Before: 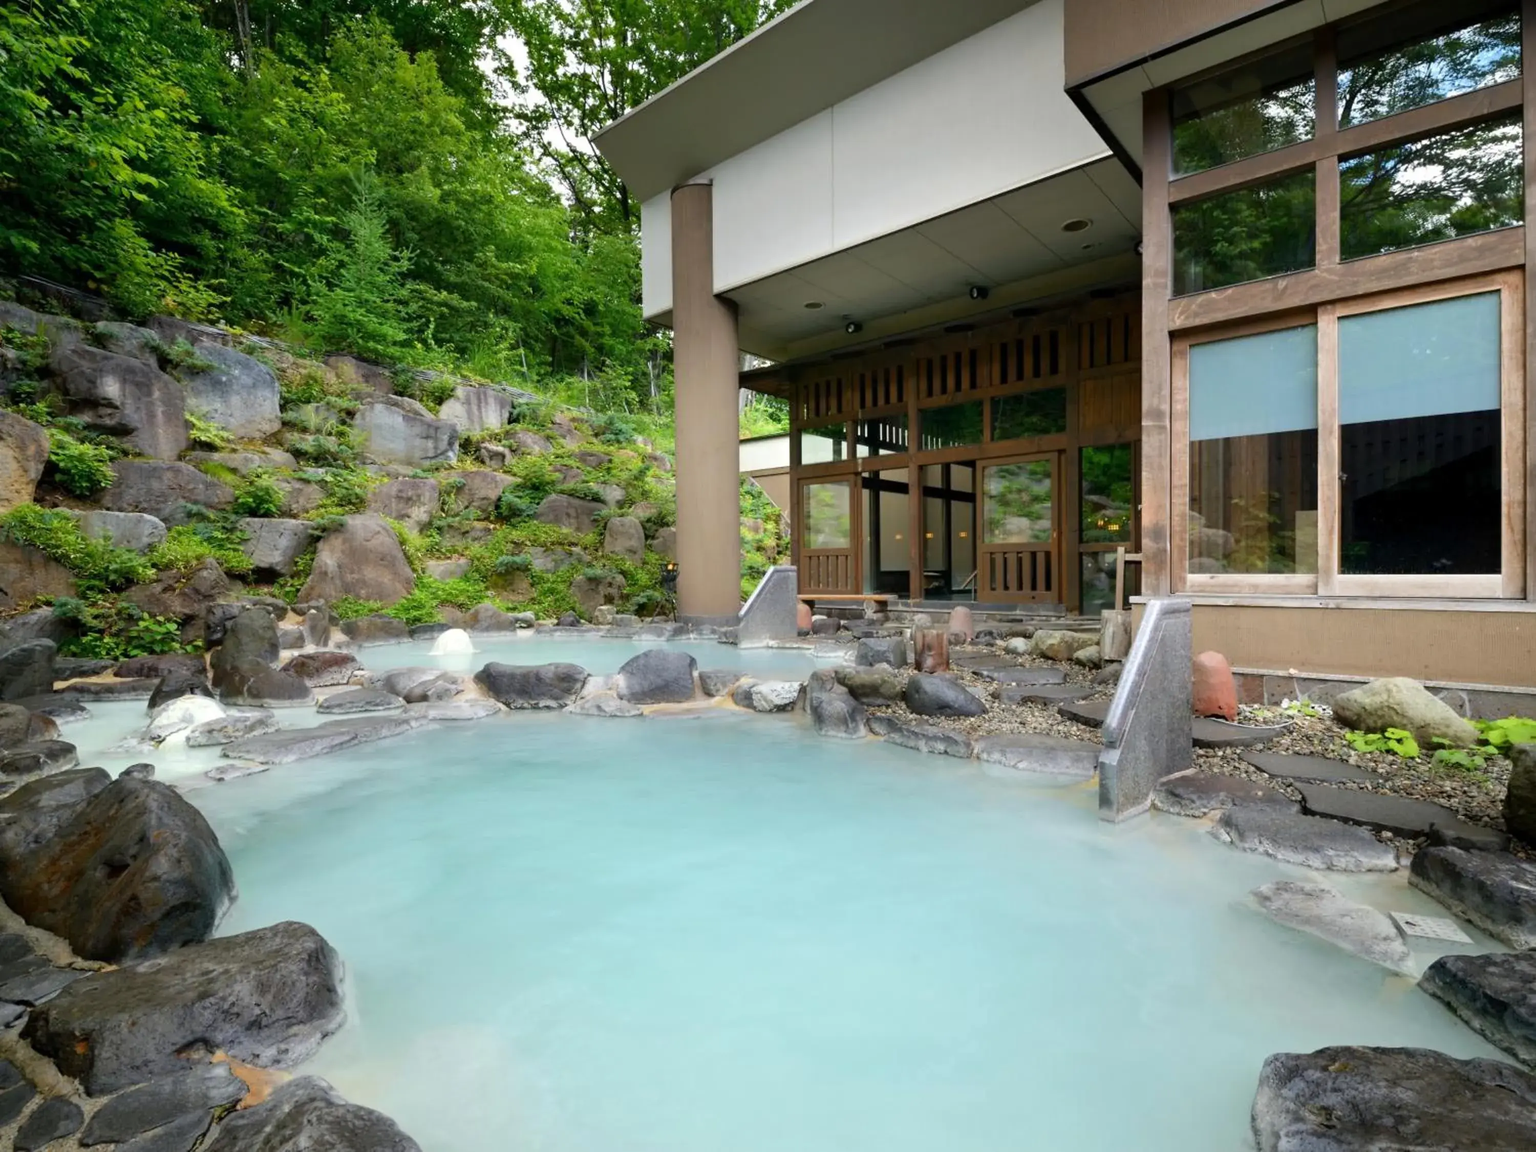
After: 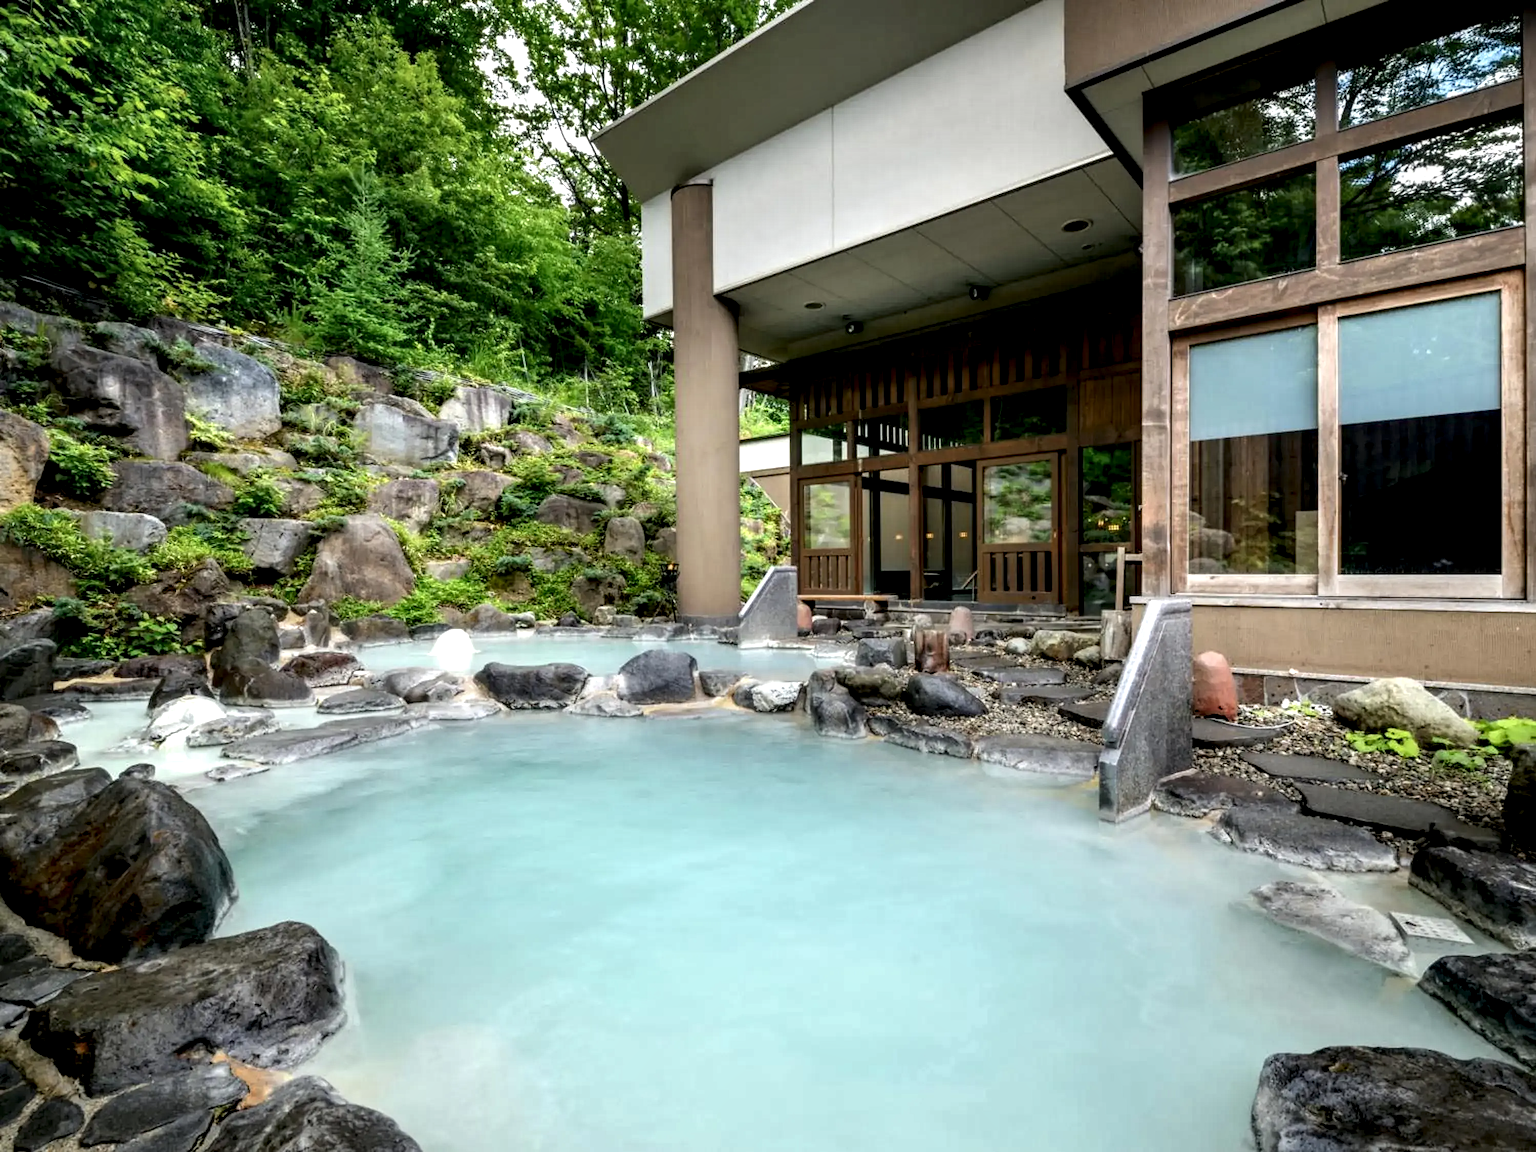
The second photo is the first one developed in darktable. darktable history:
local contrast: highlights 19%, detail 188%
